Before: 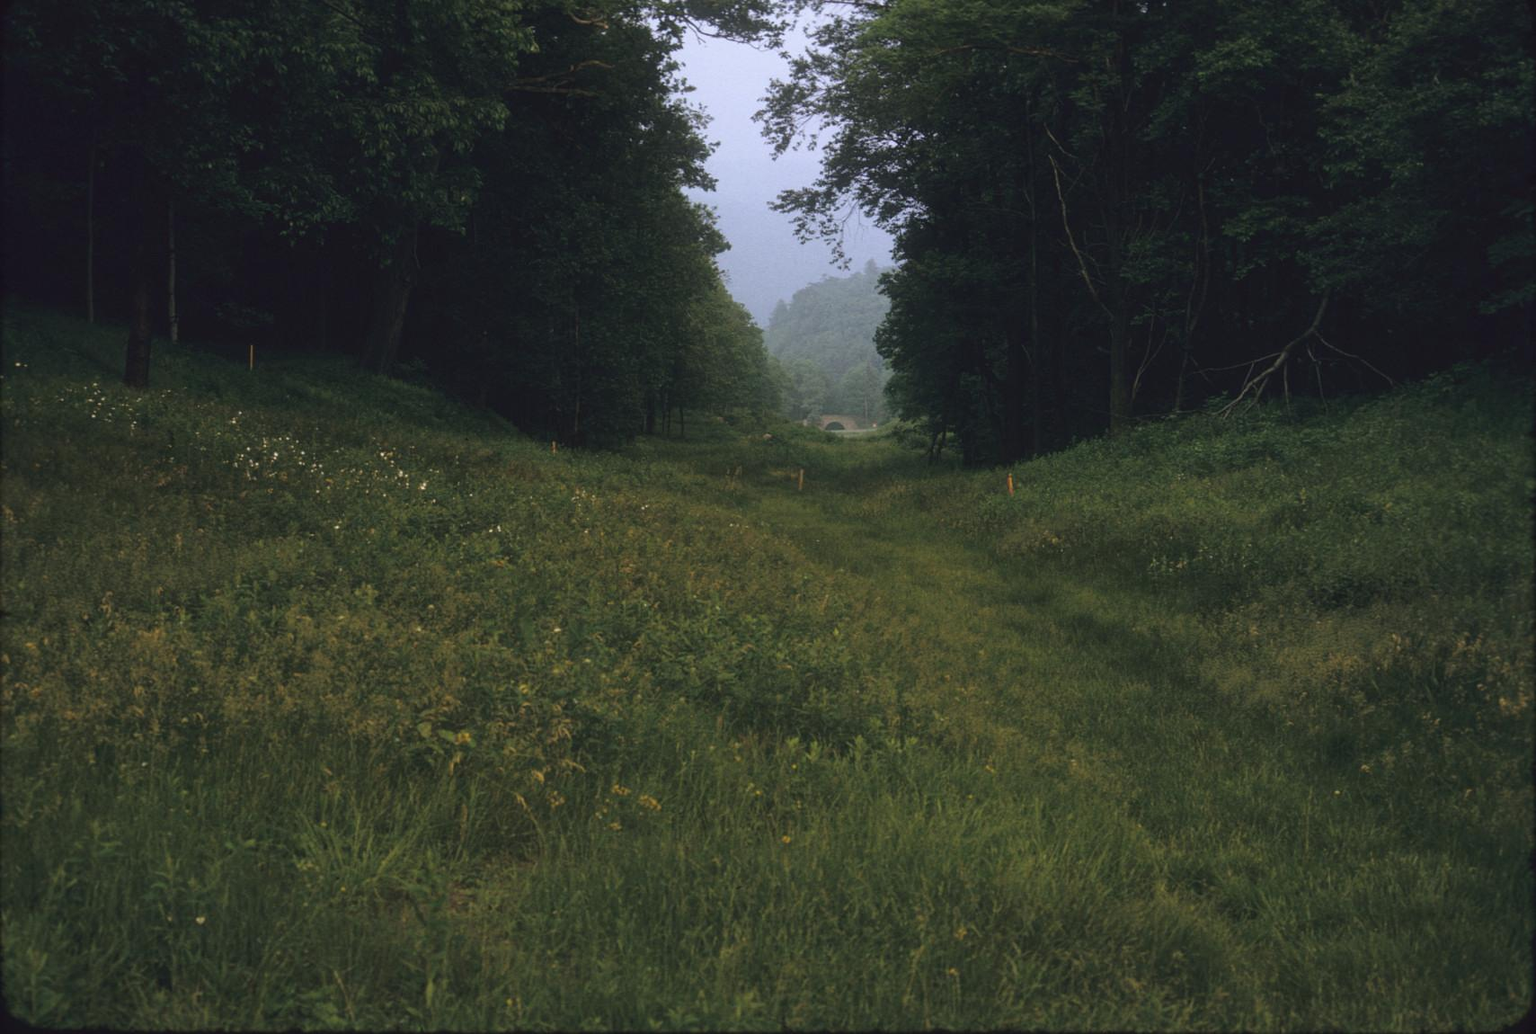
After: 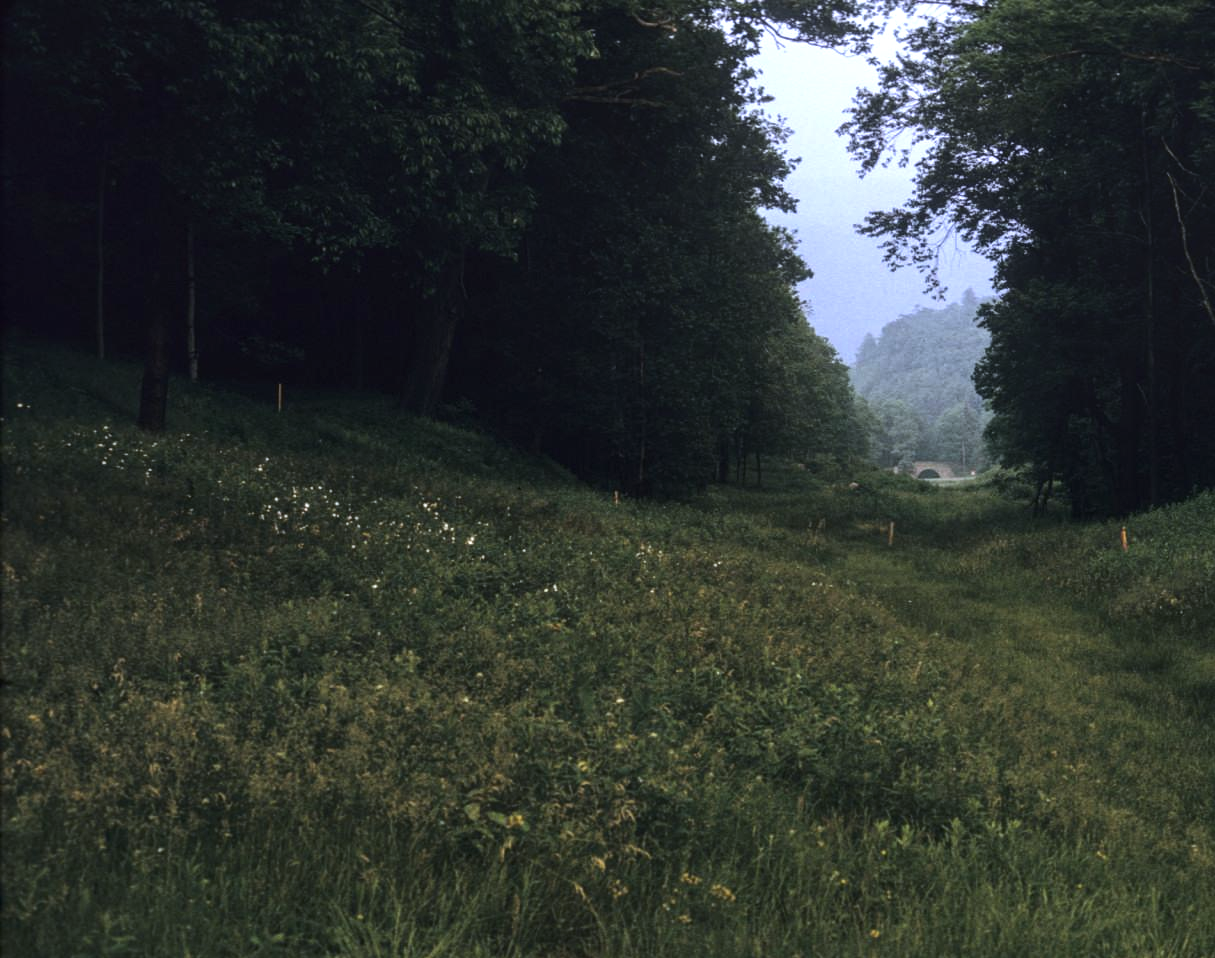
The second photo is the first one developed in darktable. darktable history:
white balance: red 0.967, blue 1.119, emerald 0.756
crop: right 28.885%, bottom 16.626%
local contrast: on, module defaults
tone equalizer: -8 EV -0.75 EV, -7 EV -0.7 EV, -6 EV -0.6 EV, -5 EV -0.4 EV, -3 EV 0.4 EV, -2 EV 0.6 EV, -1 EV 0.7 EV, +0 EV 0.75 EV, edges refinement/feathering 500, mask exposure compensation -1.57 EV, preserve details no
